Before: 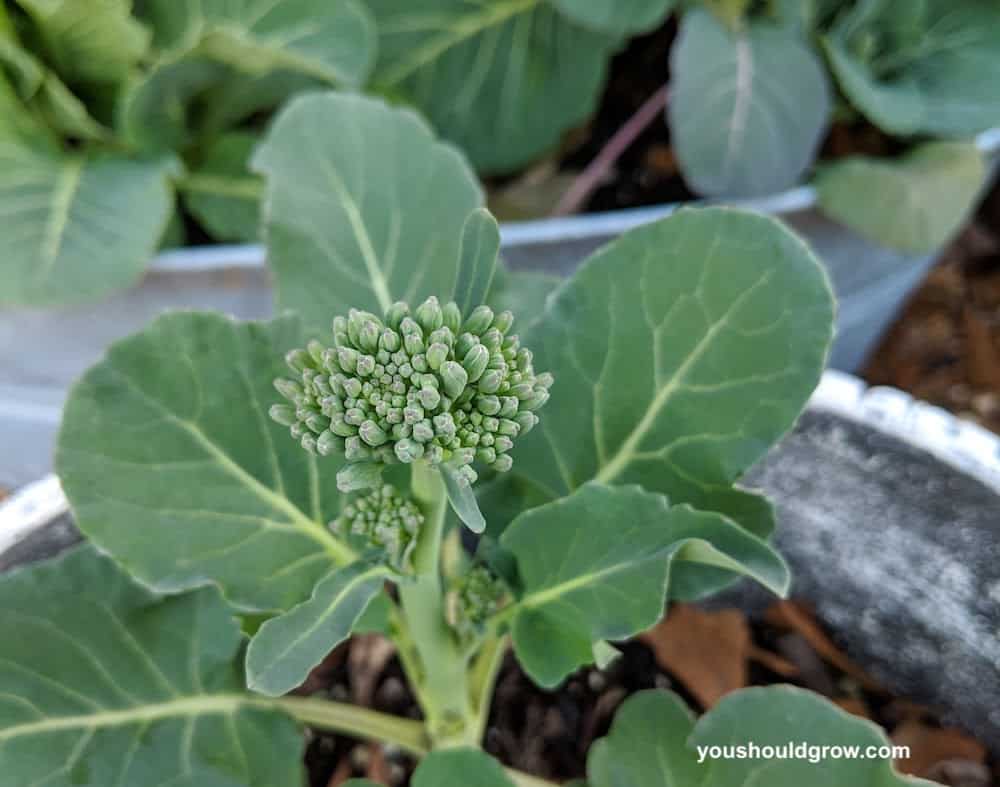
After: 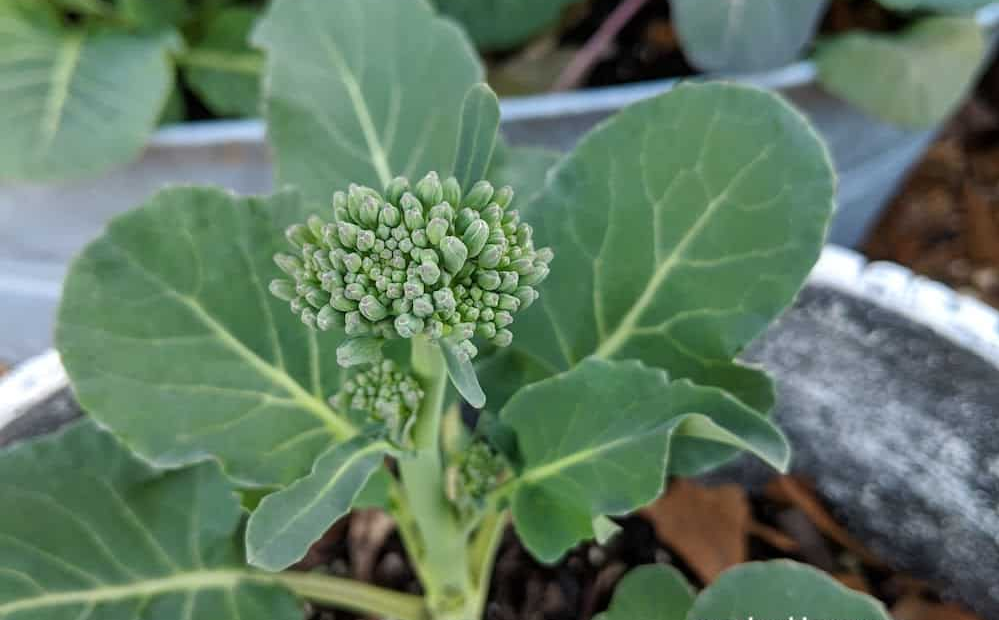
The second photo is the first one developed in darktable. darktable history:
crop and rotate: top 15.888%, bottom 5.327%
